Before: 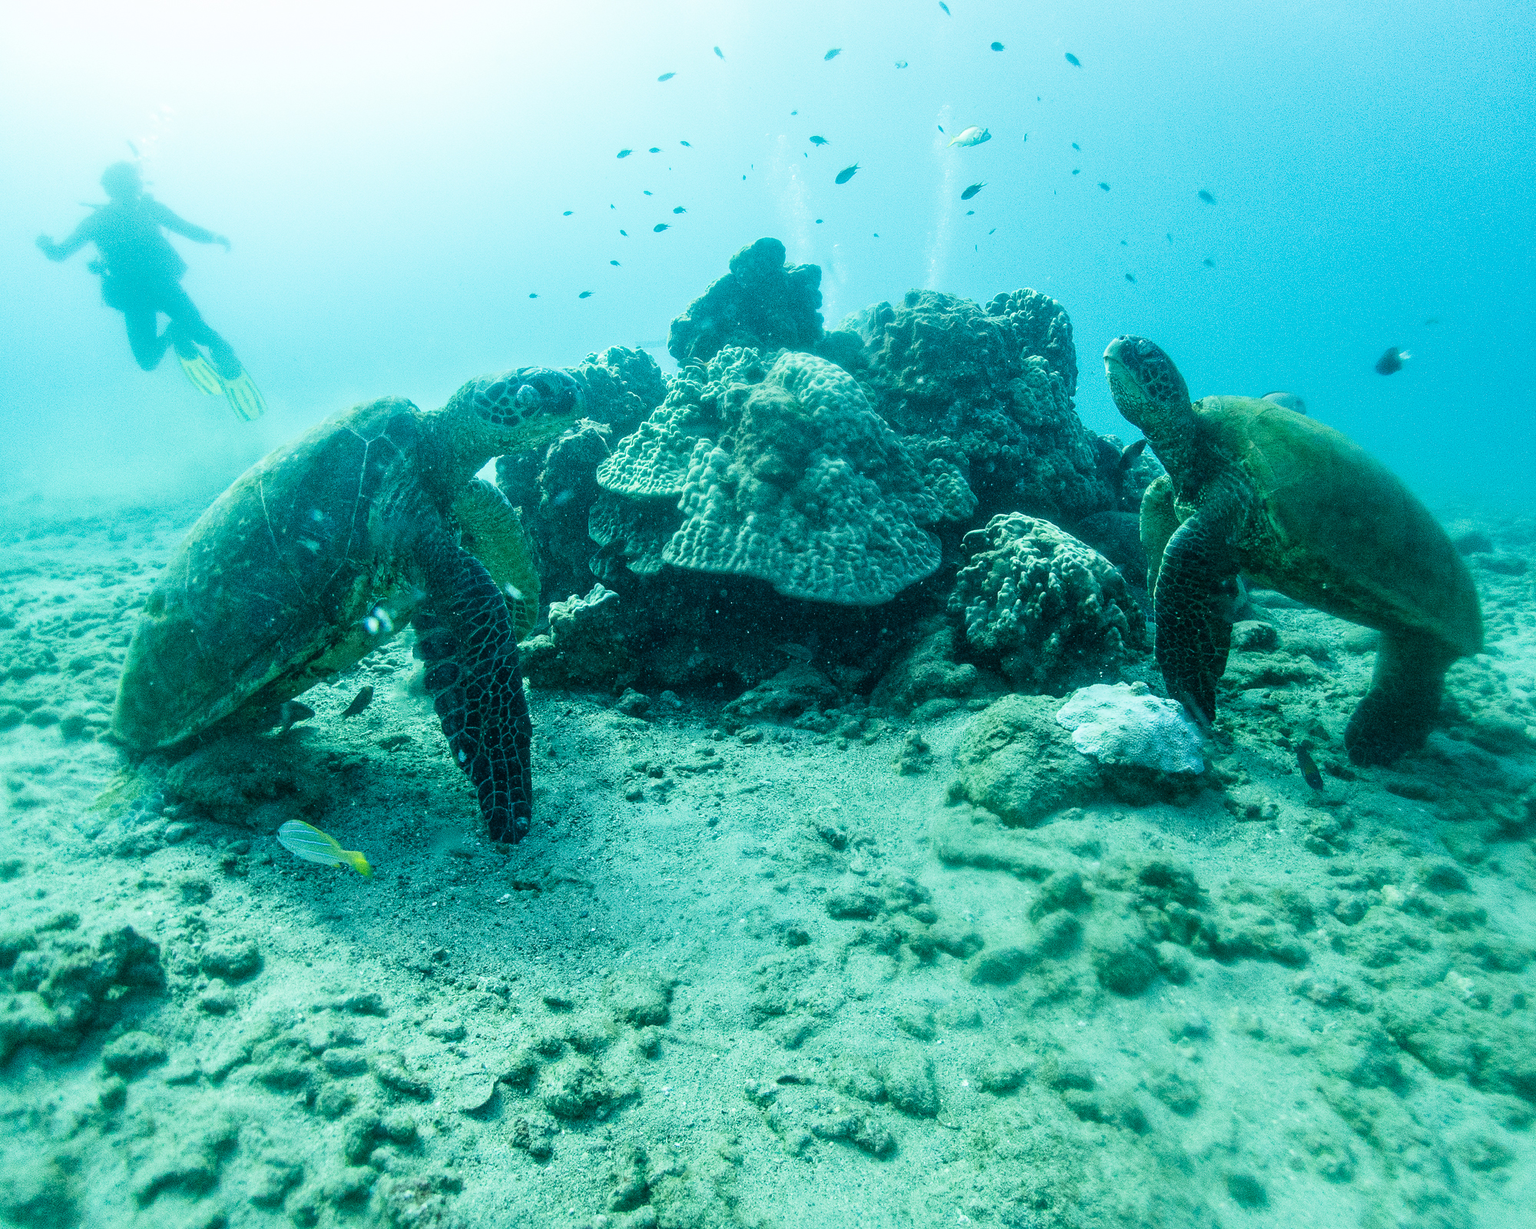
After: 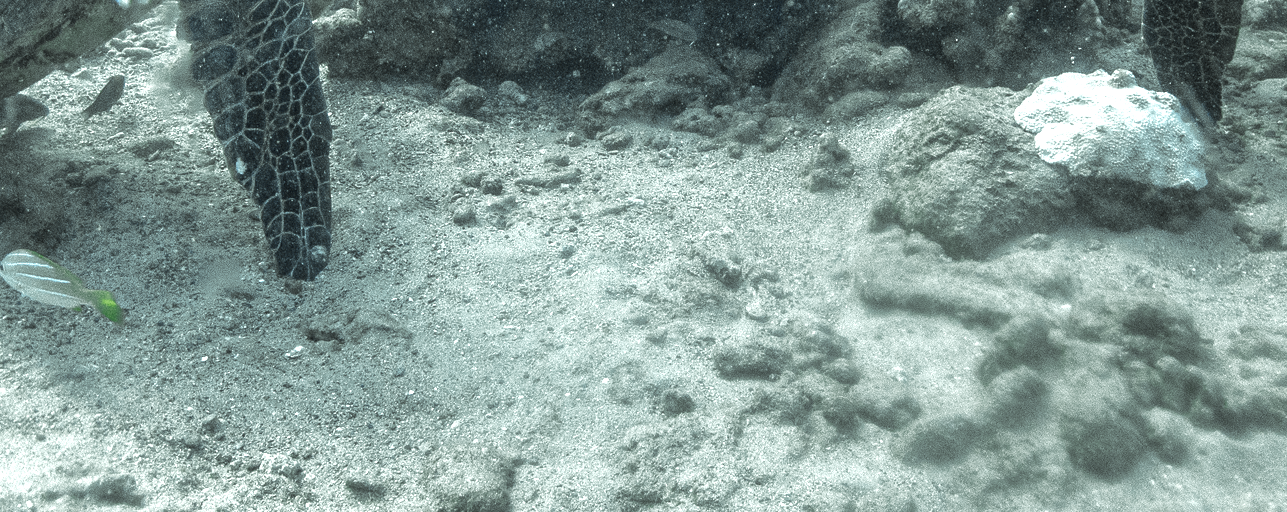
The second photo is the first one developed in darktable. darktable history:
color zones: curves: ch0 [(0.035, 0.242) (0.25, 0.5) (0.384, 0.214) (0.488, 0.255) (0.75, 0.5)]; ch1 [(0.063, 0.379) (0.25, 0.5) (0.354, 0.201) (0.489, 0.085) (0.729, 0.271)]; ch2 [(0.25, 0.5) (0.38, 0.517) (0.442, 0.51) (0.735, 0.456)]
crop: left 18.091%, top 51.13%, right 17.525%, bottom 16.85%
exposure: black level correction 0, exposure 0.68 EV, compensate exposure bias true, compensate highlight preservation false
